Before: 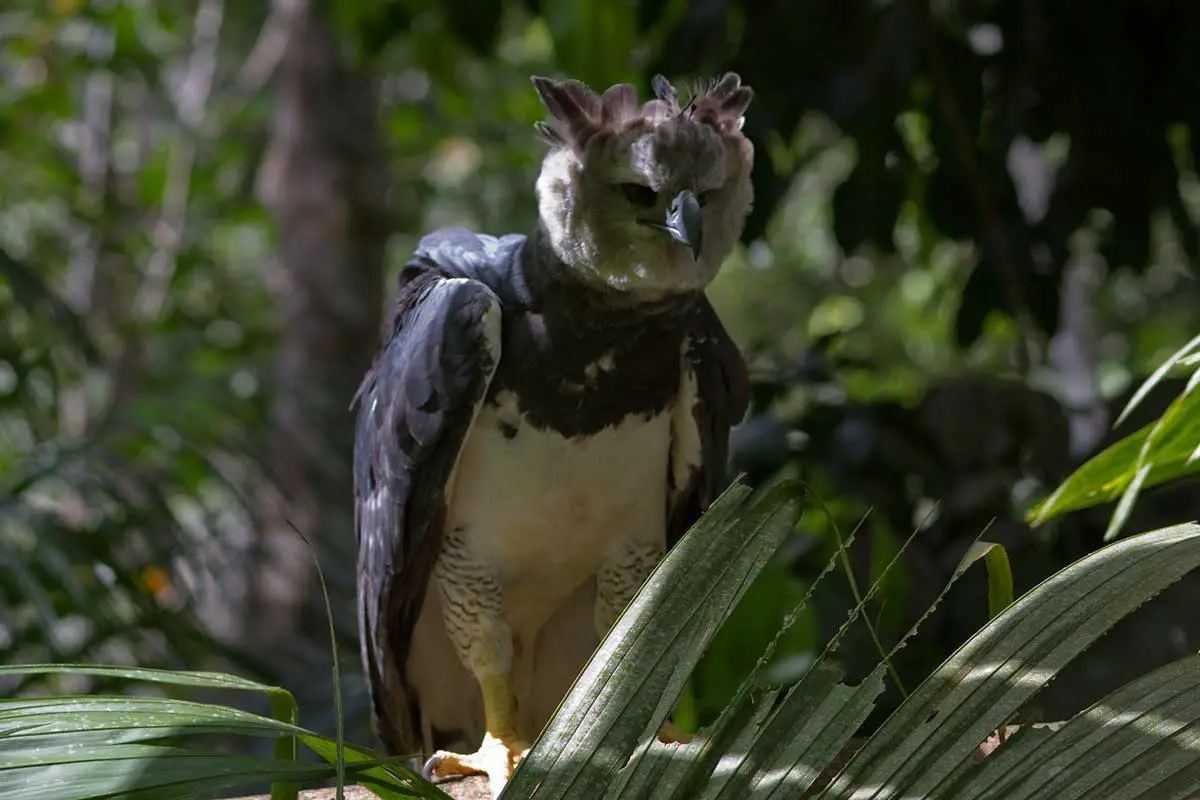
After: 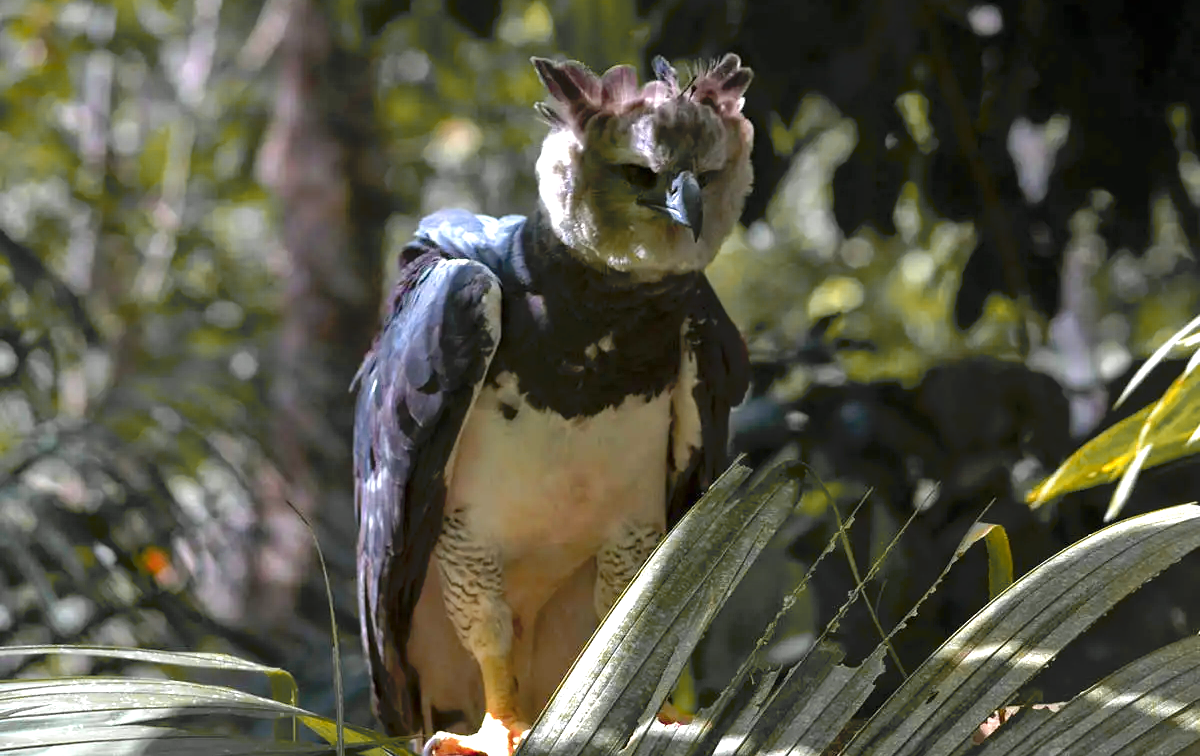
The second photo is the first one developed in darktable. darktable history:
crop and rotate: top 2.479%, bottom 3.018%
tone curve: curves: ch0 [(0, 0) (0.003, 0.004) (0.011, 0.005) (0.025, 0.014) (0.044, 0.037) (0.069, 0.059) (0.1, 0.096) (0.136, 0.116) (0.177, 0.133) (0.224, 0.177) (0.277, 0.255) (0.335, 0.319) (0.399, 0.385) (0.468, 0.457) (0.543, 0.545) (0.623, 0.621) (0.709, 0.705) (0.801, 0.801) (0.898, 0.901) (1, 1)], preserve colors none
color zones: curves: ch1 [(0.29, 0.492) (0.373, 0.185) (0.509, 0.481)]; ch2 [(0.25, 0.462) (0.749, 0.457)], mix 40.67%
exposure: exposure 1.137 EV, compensate highlight preservation false
